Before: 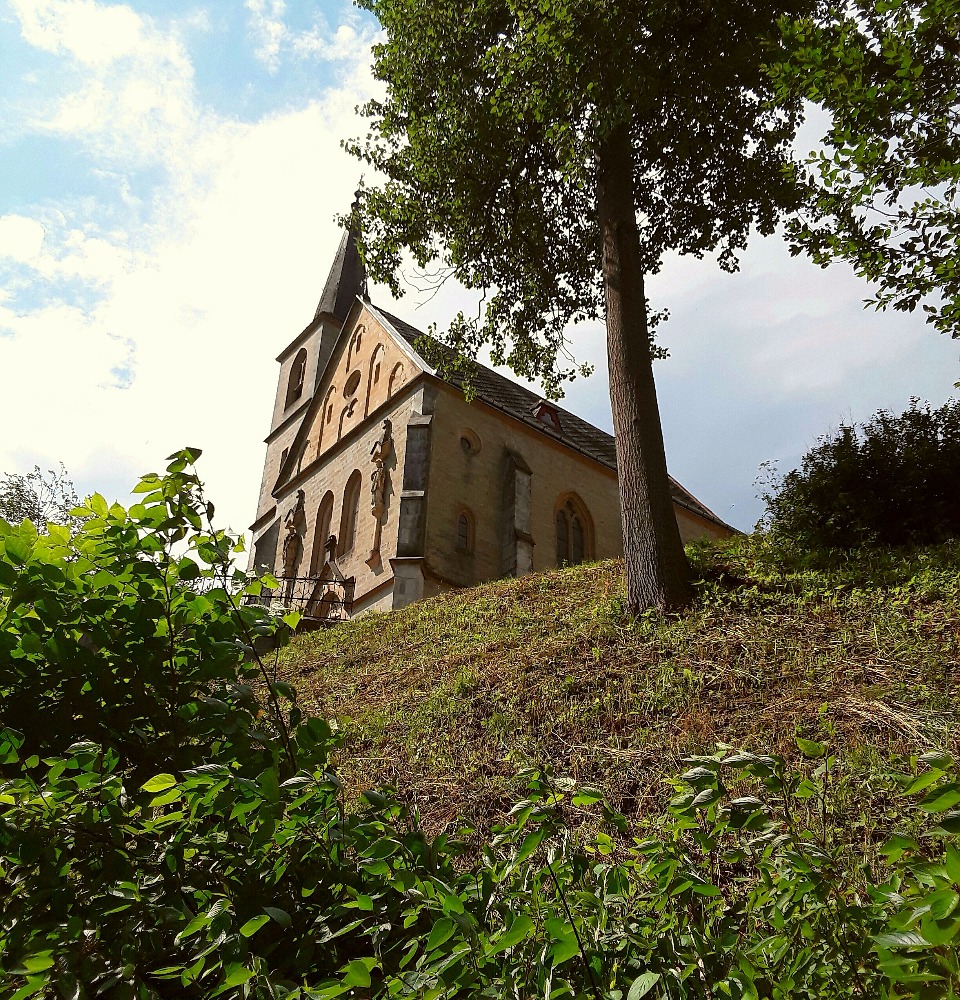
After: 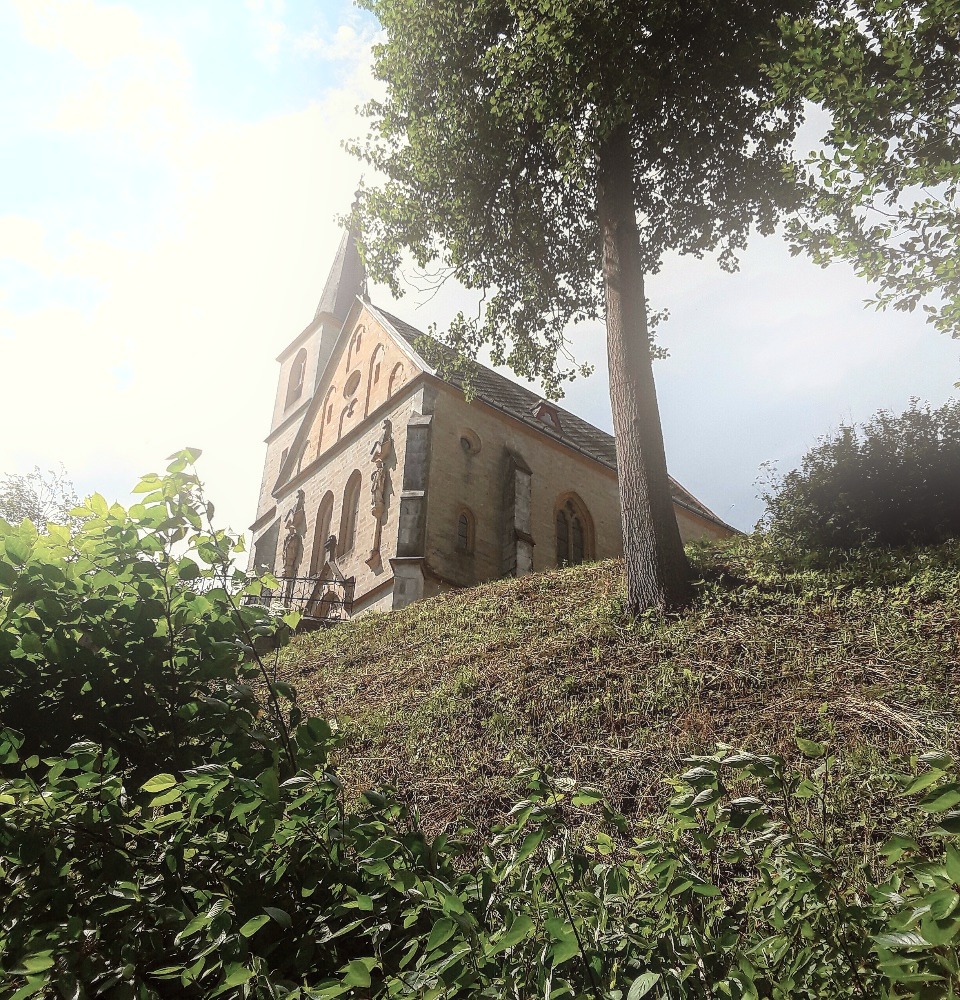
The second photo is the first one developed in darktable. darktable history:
contrast brightness saturation: contrast 0.1, saturation -0.36
local contrast: on, module defaults
color balance: contrast fulcrum 17.78%
bloom: threshold 82.5%, strength 16.25%
